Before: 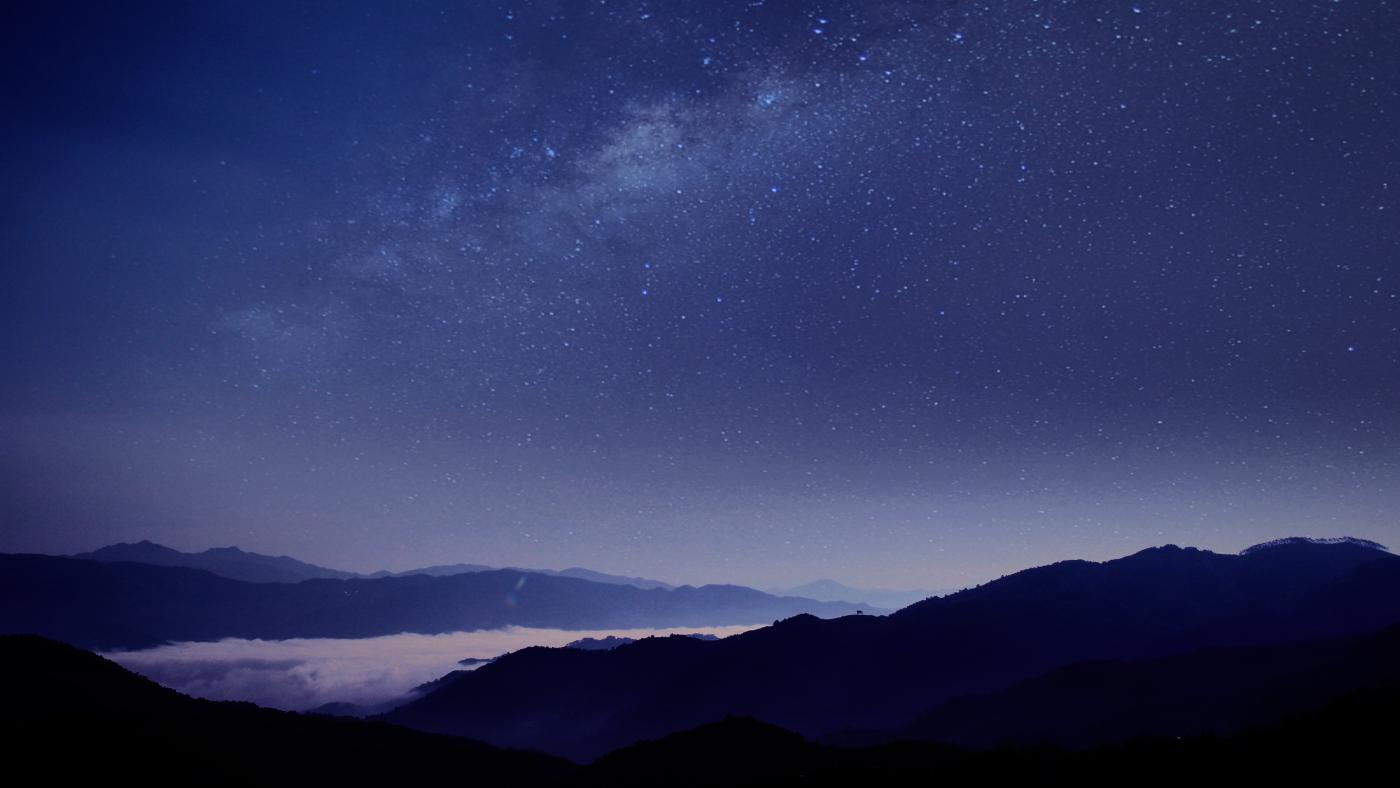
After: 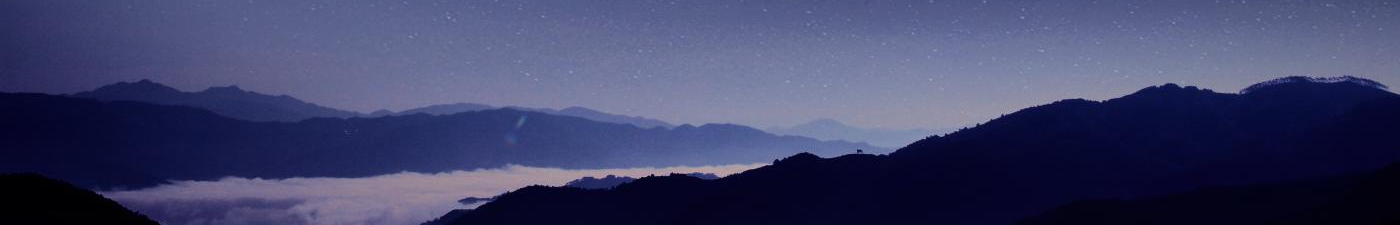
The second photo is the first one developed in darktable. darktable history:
crop and rotate: top 58.508%, bottom 12.845%
